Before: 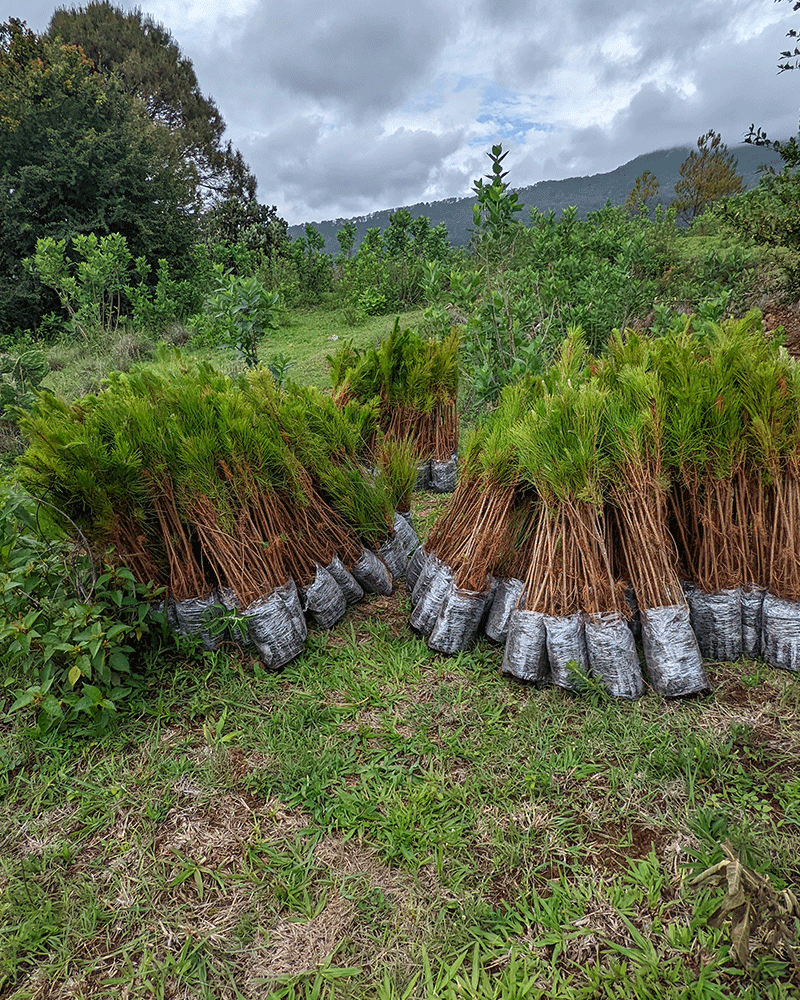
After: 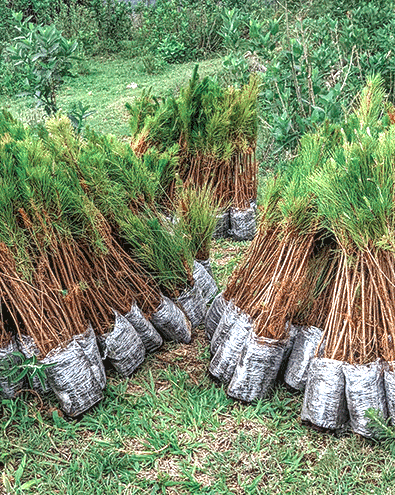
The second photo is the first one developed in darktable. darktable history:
exposure: black level correction 0, exposure 1.375 EV, compensate highlight preservation false
contrast brightness saturation: saturation -0.061
crop: left 25.16%, top 25.282%, right 25.441%, bottom 25.129%
local contrast: on, module defaults
color zones: curves: ch0 [(0, 0.5) (0.125, 0.4) (0.25, 0.5) (0.375, 0.4) (0.5, 0.4) (0.625, 0.35) (0.75, 0.35) (0.875, 0.5)]; ch1 [(0, 0.35) (0.125, 0.45) (0.25, 0.35) (0.375, 0.35) (0.5, 0.35) (0.625, 0.35) (0.75, 0.45) (0.875, 0.35)]; ch2 [(0, 0.6) (0.125, 0.5) (0.25, 0.5) (0.375, 0.6) (0.5, 0.6) (0.625, 0.5) (0.75, 0.5) (0.875, 0.5)]
